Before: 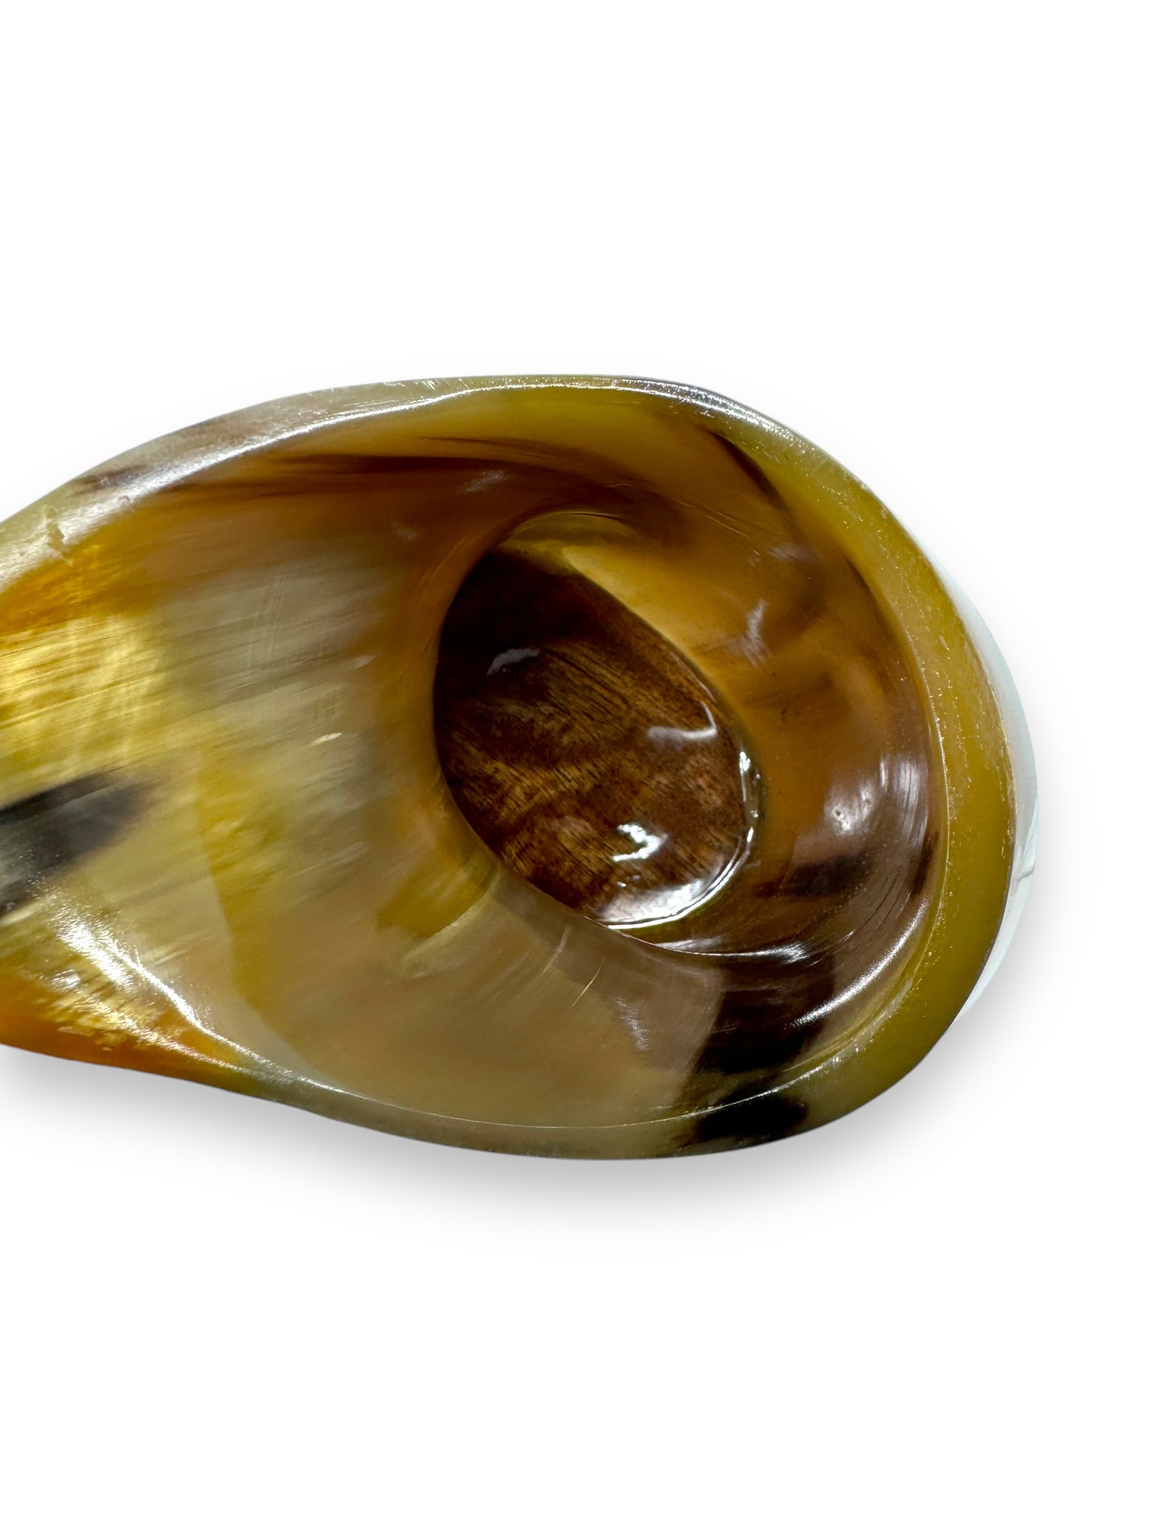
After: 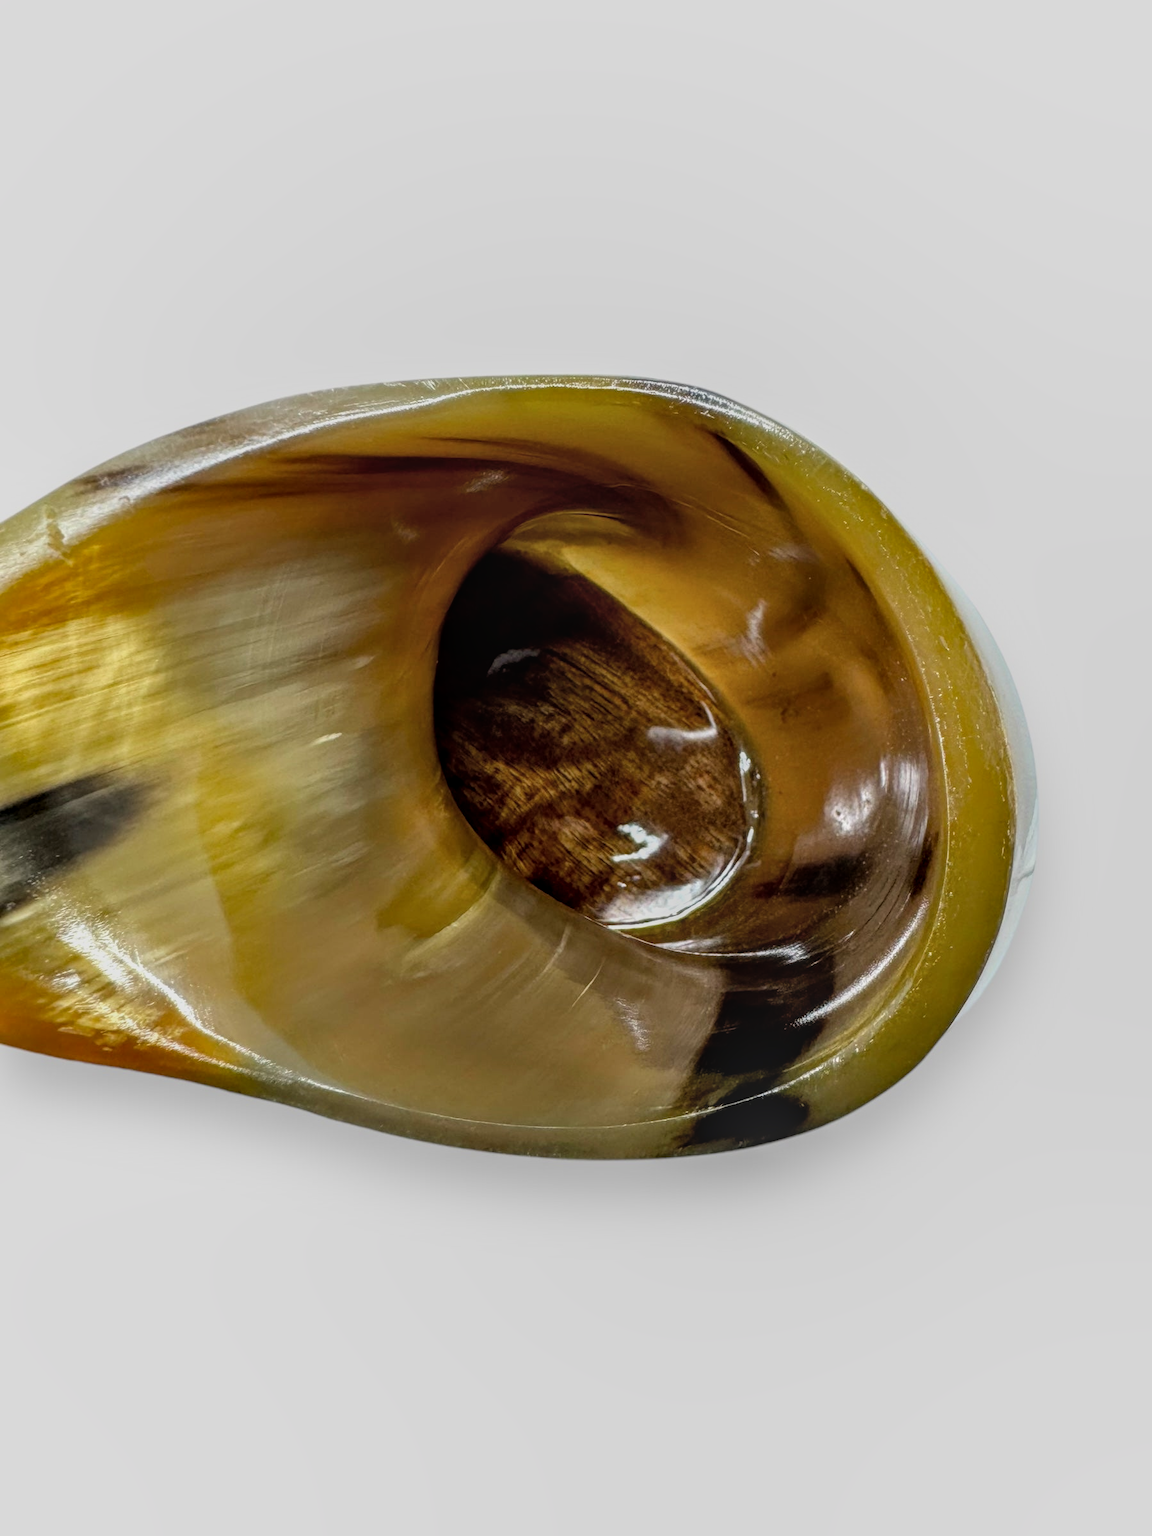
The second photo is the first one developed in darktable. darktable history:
filmic rgb: black relative exposure -8.02 EV, white relative exposure 4.05 EV, hardness 4.1, color science v6 (2022)
local contrast: highlights 3%, shadows 0%, detail 133%
